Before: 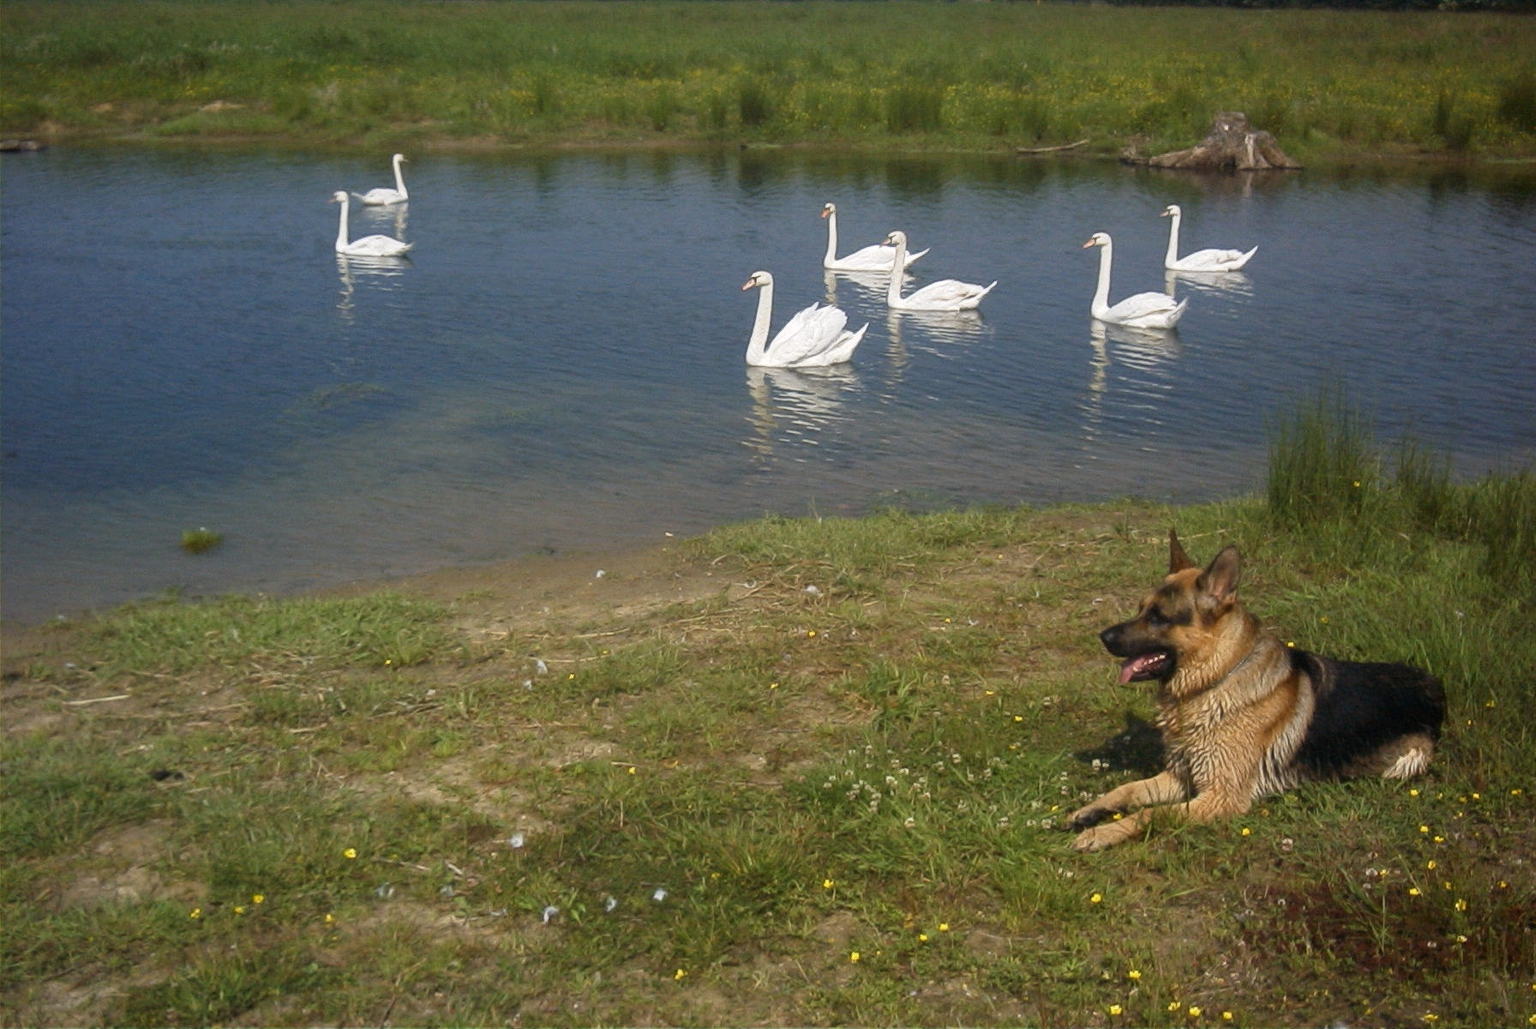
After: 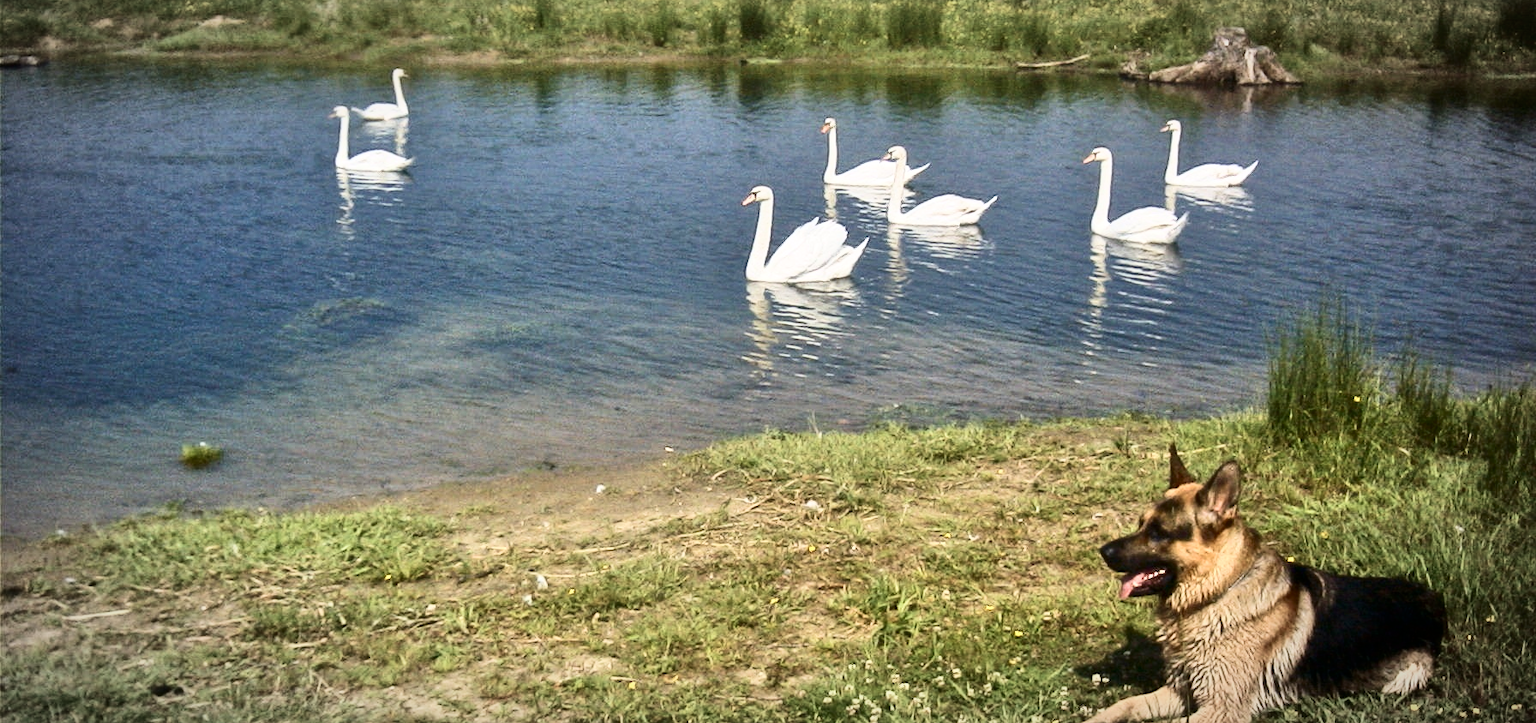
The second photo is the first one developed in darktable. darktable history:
crop and rotate: top 8.275%, bottom 21.359%
vignetting: fall-off start 80.7%, fall-off radius 61.83%, automatic ratio true, width/height ratio 1.415
contrast brightness saturation: contrast 0.509, saturation -0.084
velvia: on, module defaults
tone equalizer: -7 EV 0.156 EV, -6 EV 0.597 EV, -5 EV 1.18 EV, -4 EV 1.31 EV, -3 EV 1.13 EV, -2 EV 0.6 EV, -1 EV 0.158 EV
